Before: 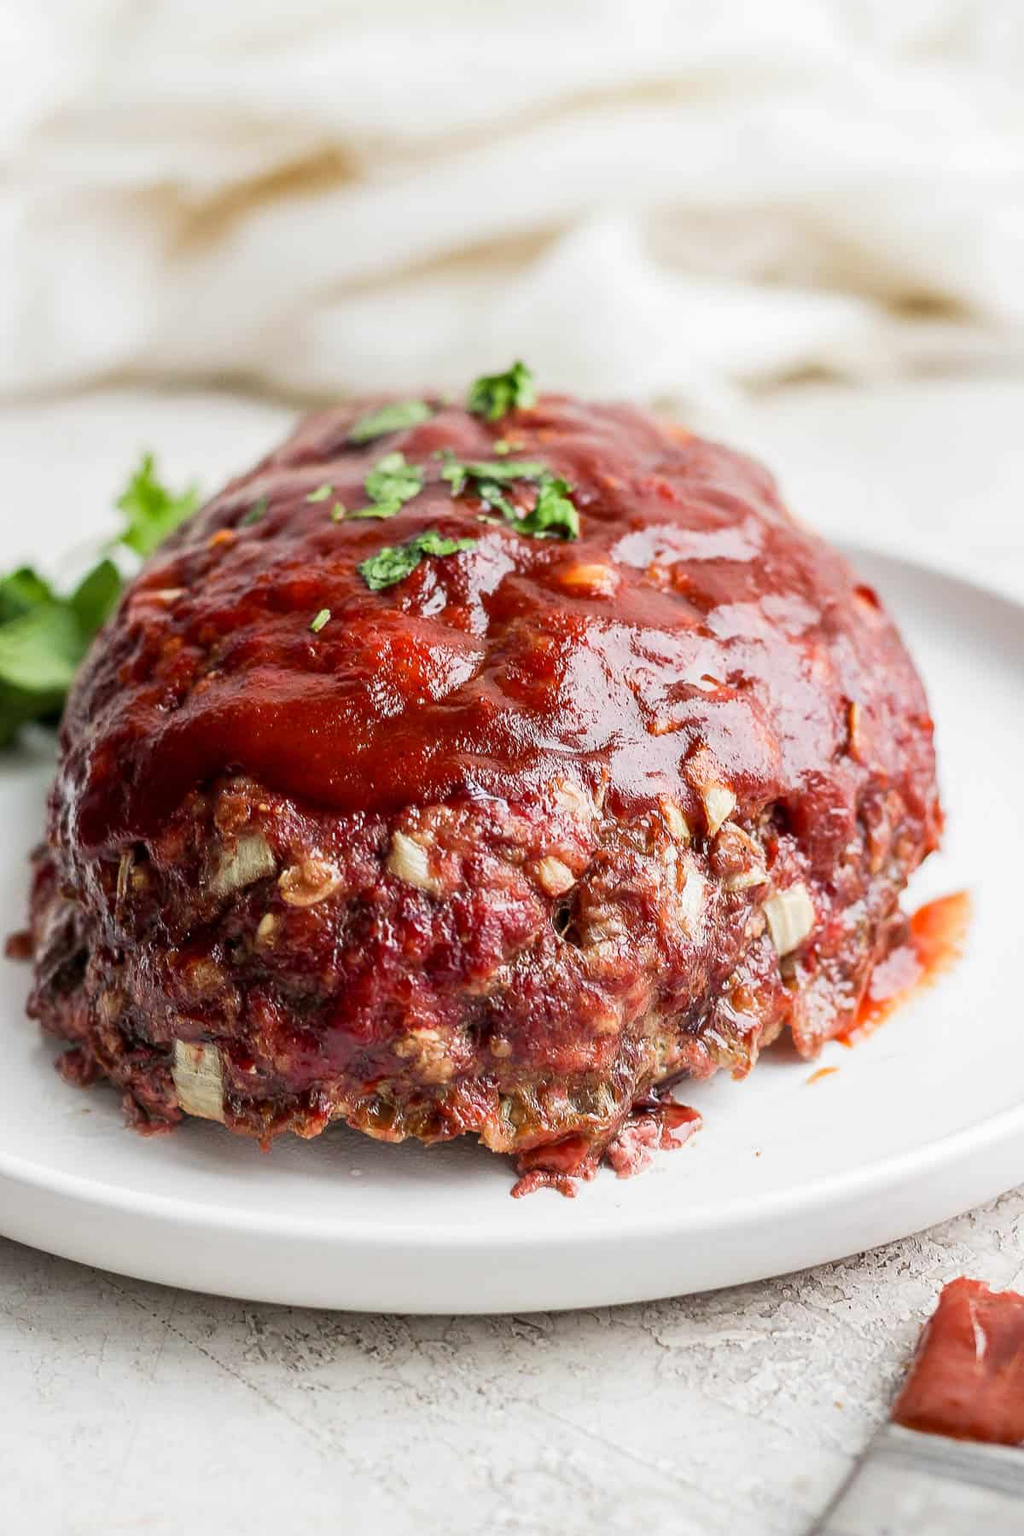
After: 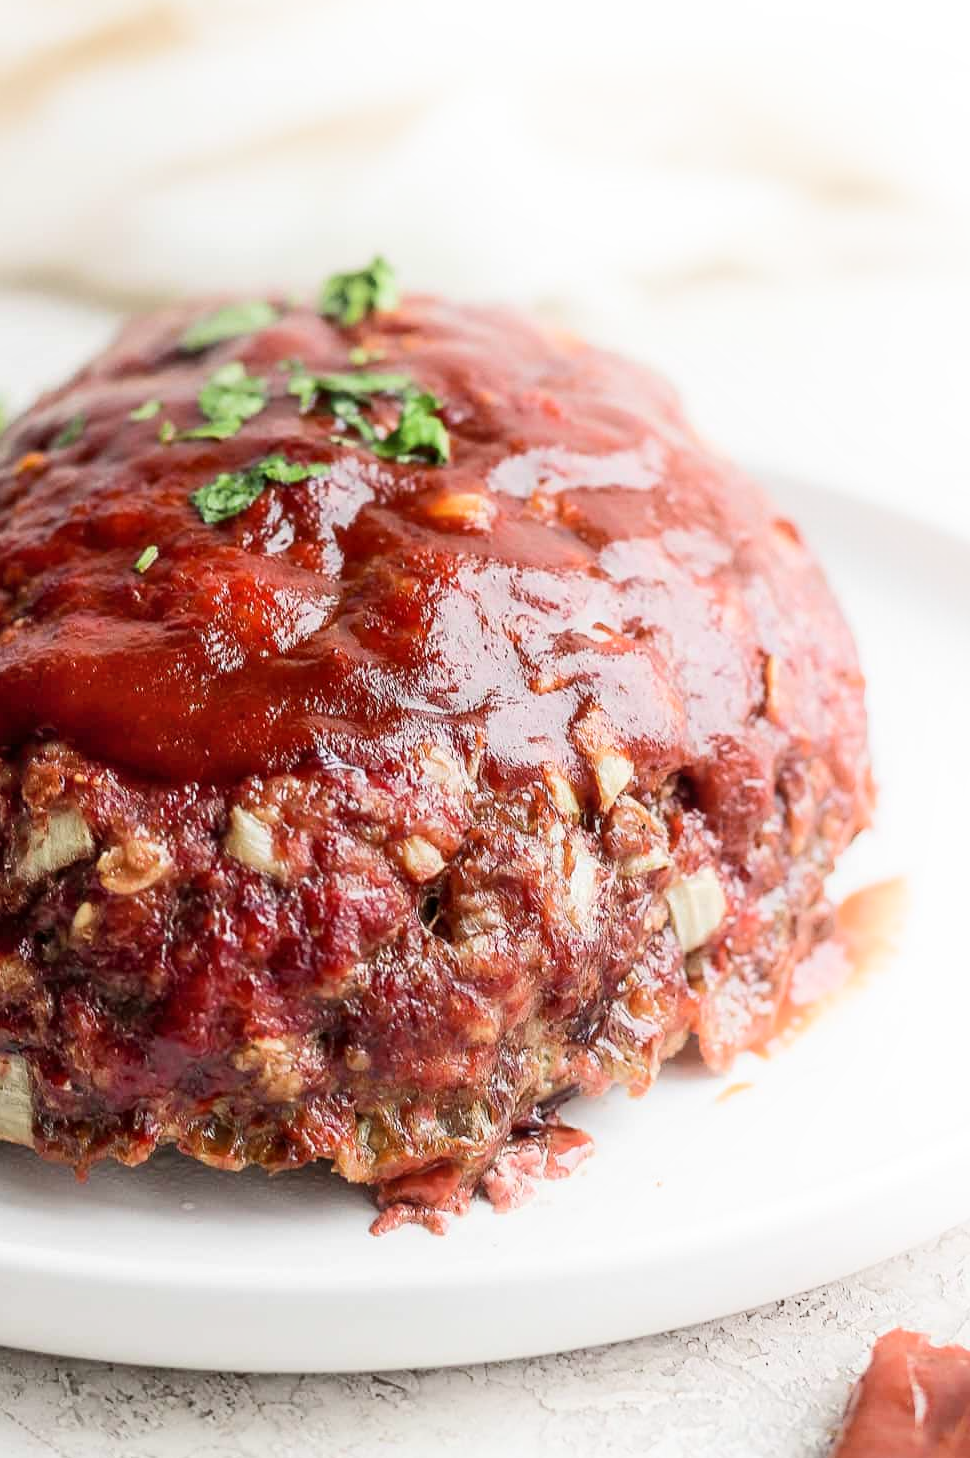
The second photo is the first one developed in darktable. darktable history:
crop: left 19.137%, top 9.35%, bottom 9.646%
shadows and highlights: highlights 72.56, shadows color adjustment 99.17%, highlights color adjustment 0.065%, soften with gaussian
